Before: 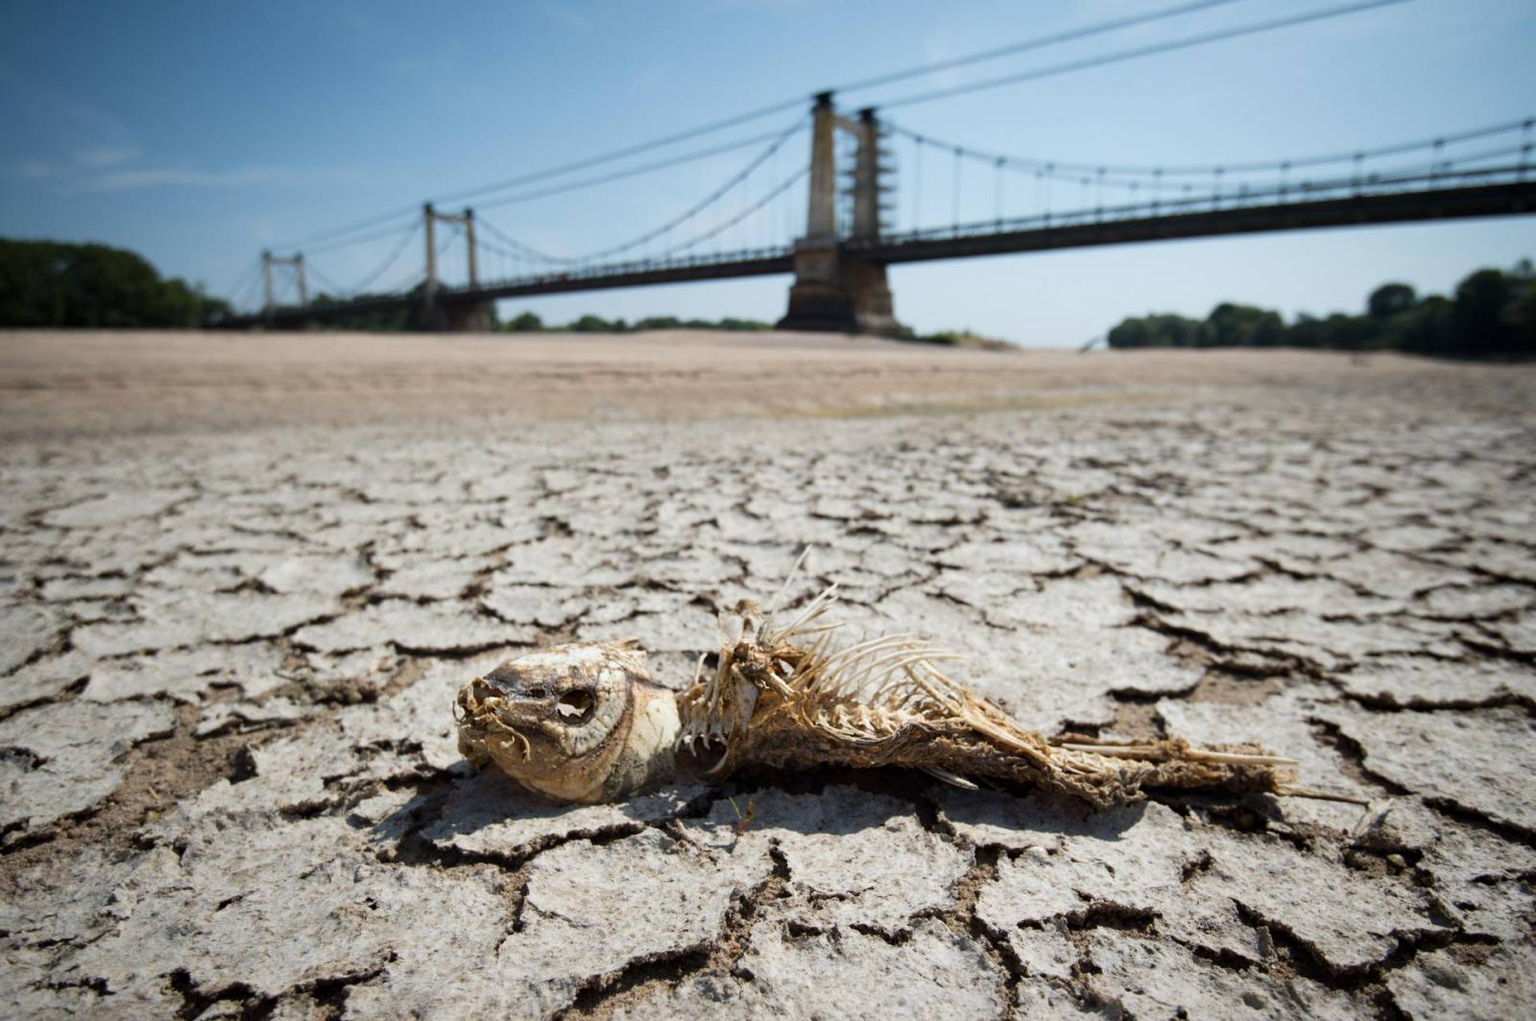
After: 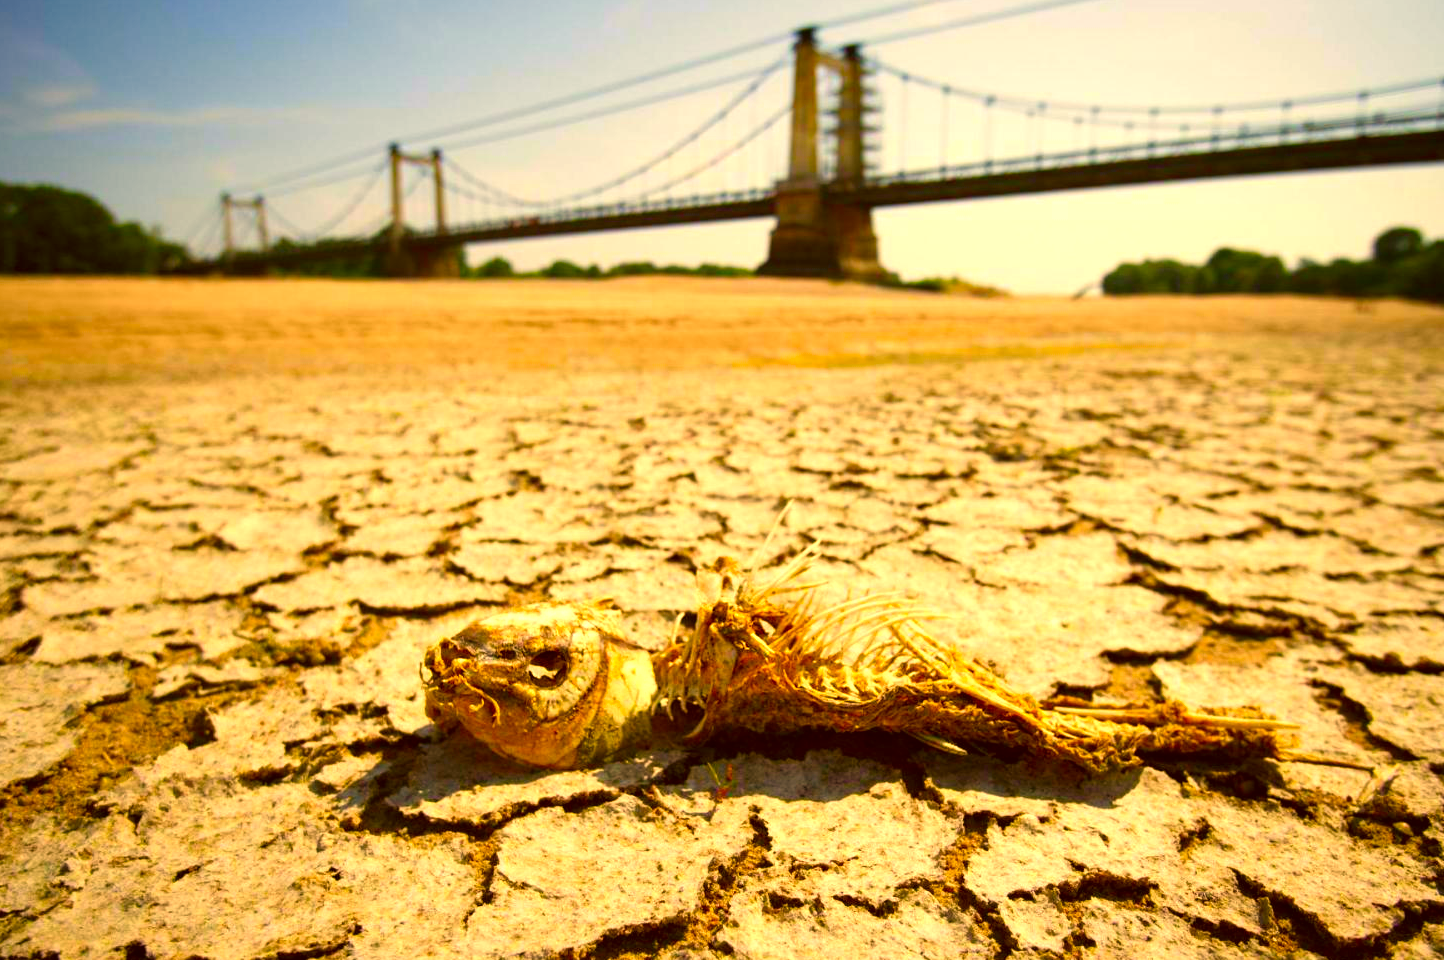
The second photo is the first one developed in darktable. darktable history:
crop: left 3.305%, top 6.436%, right 6.389%, bottom 3.258%
color correction: highlights a* 10.44, highlights b* 30.04, shadows a* 2.73, shadows b* 17.51, saturation 1.72
color balance rgb: linear chroma grading › global chroma 8.12%, perceptual saturation grading › global saturation 9.07%, perceptual saturation grading › highlights -13.84%, perceptual saturation grading › mid-tones 14.88%, perceptual saturation grading › shadows 22.8%, perceptual brilliance grading › highlights 2.61%, global vibrance 12.07%
exposure: black level correction 0, exposure 0.5 EV, compensate exposure bias true, compensate highlight preservation false
